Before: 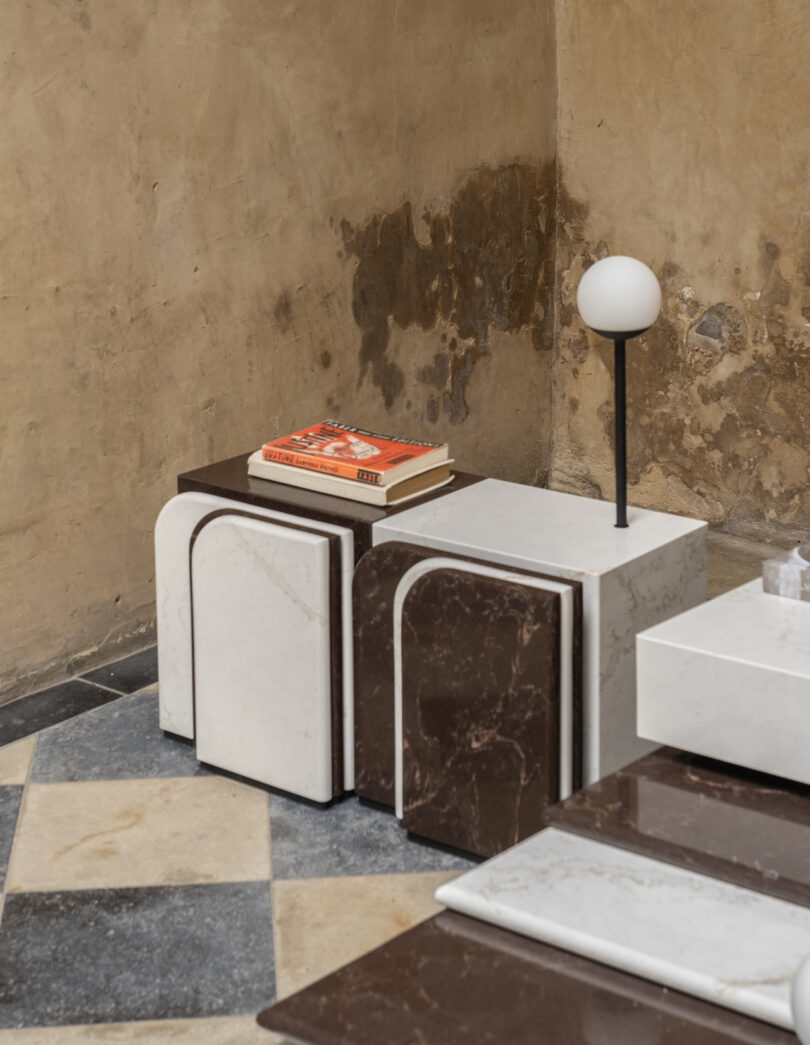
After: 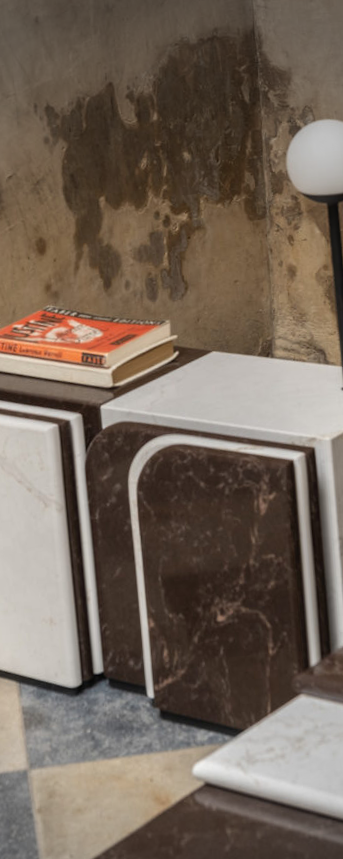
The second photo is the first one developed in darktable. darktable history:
crop: left 33.452%, top 6.025%, right 23.155%
vignetting: fall-off start 64.63%, center (-0.034, 0.148), width/height ratio 0.881
rotate and perspective: rotation -4.57°, crop left 0.054, crop right 0.944, crop top 0.087, crop bottom 0.914
